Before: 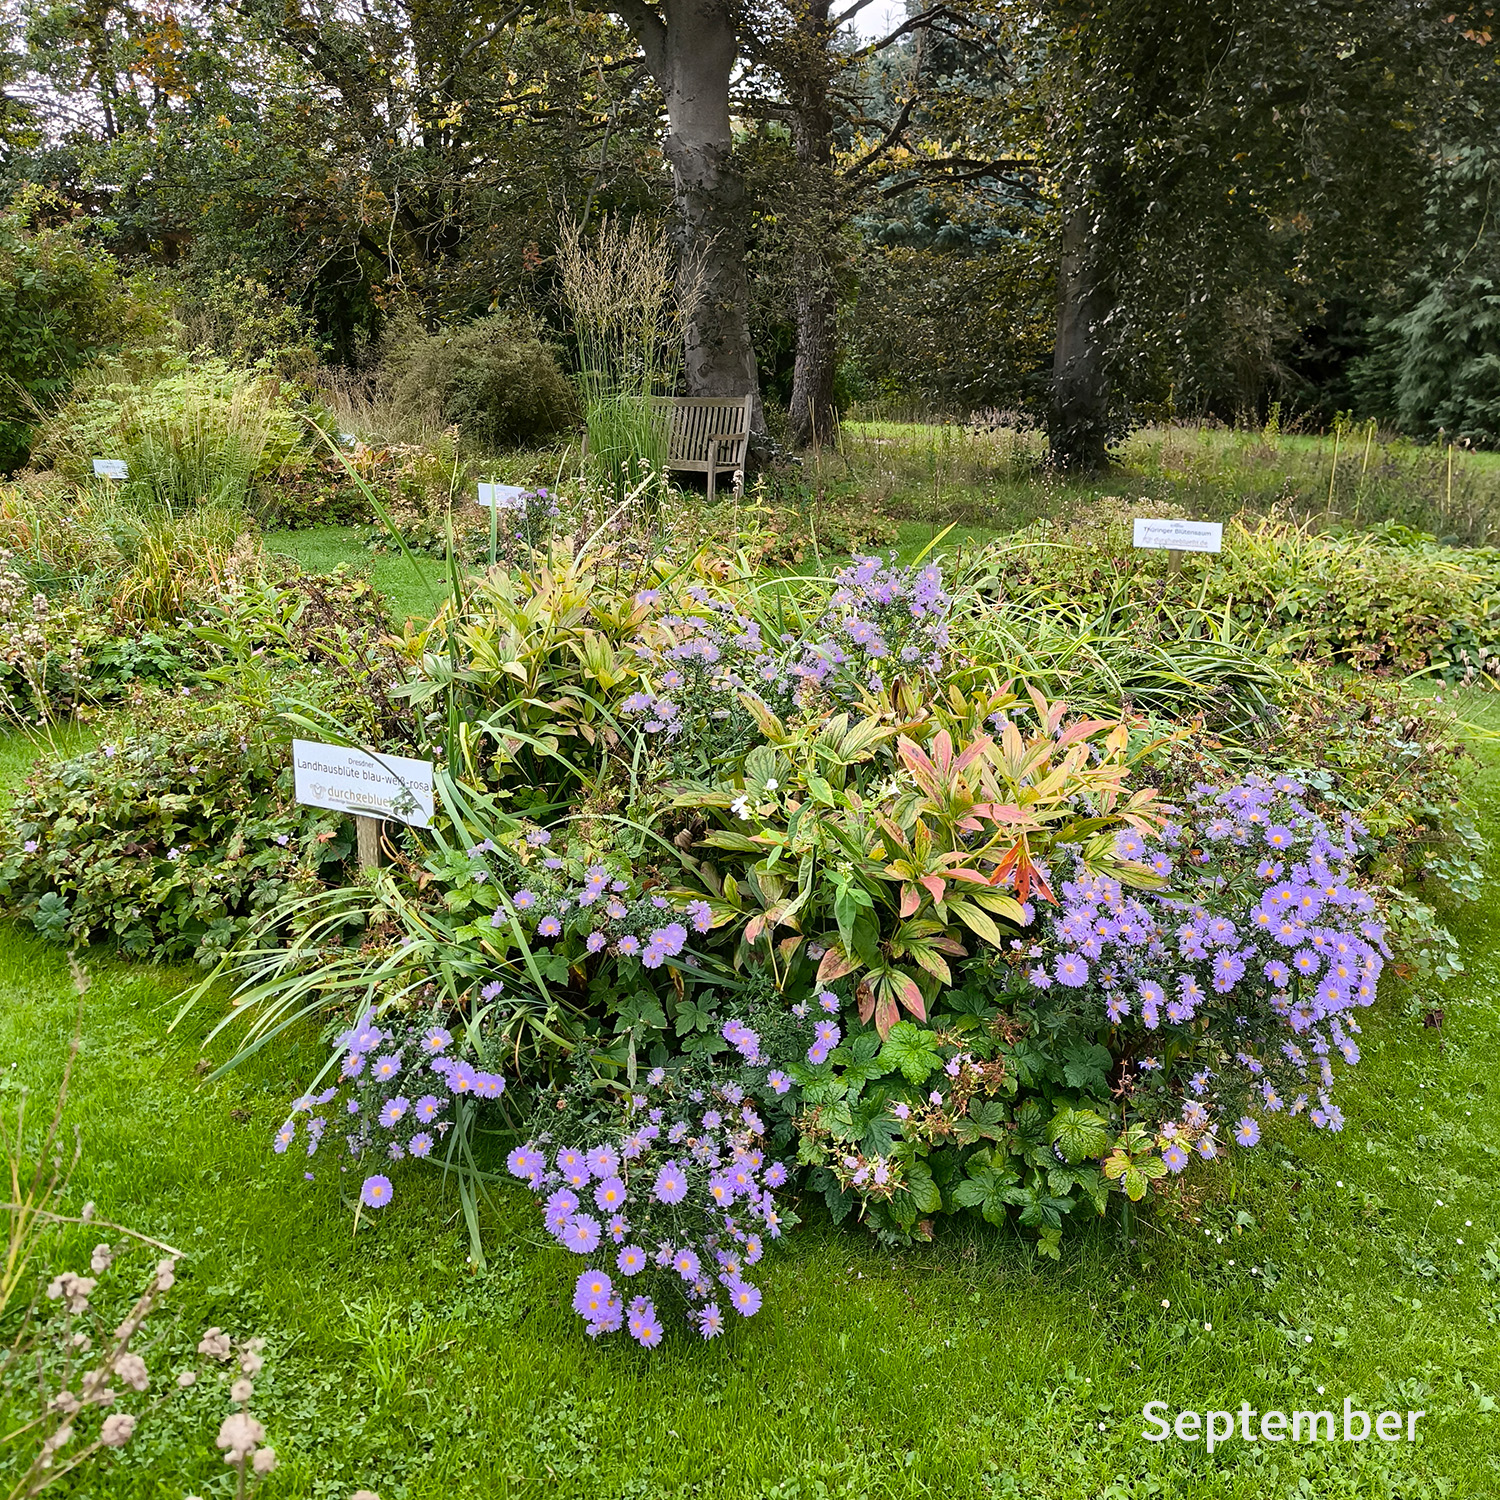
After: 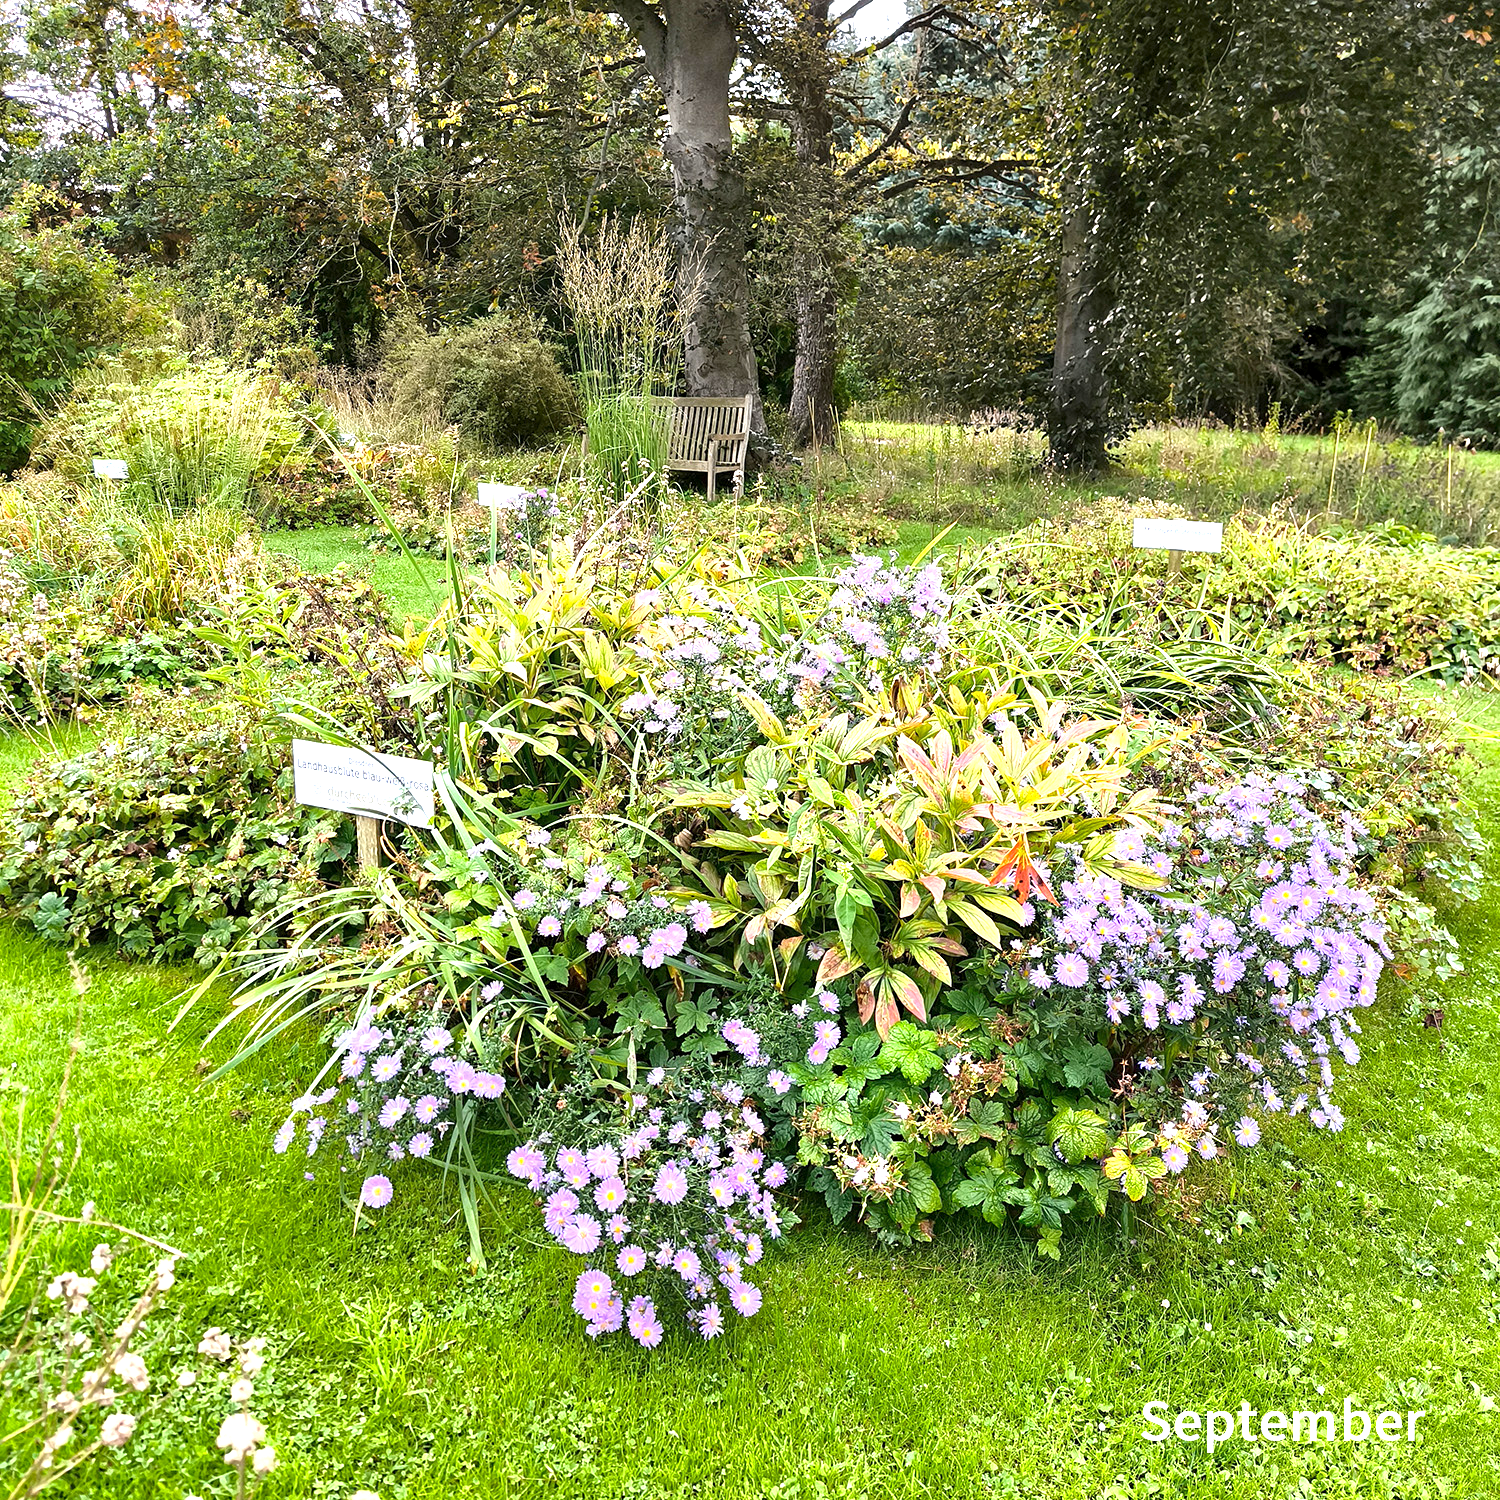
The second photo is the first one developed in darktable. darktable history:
haze removal: compatibility mode true, adaptive false
local contrast: highlights 100%, shadows 100%, detail 120%, midtone range 0.2
exposure: black level correction 0, exposure 1.1 EV, compensate exposure bias true, compensate highlight preservation false
